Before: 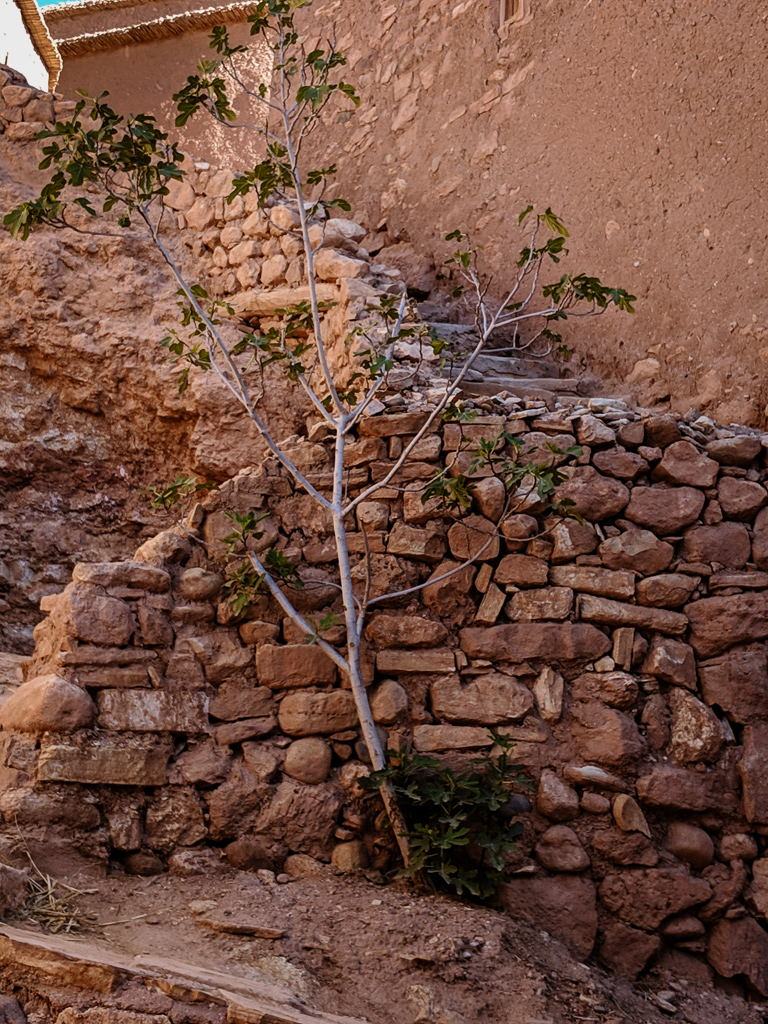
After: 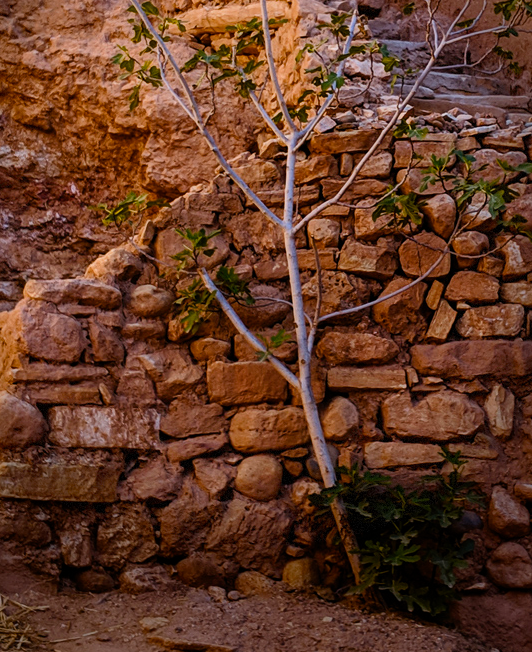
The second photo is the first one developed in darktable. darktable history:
crop: left 6.488%, top 27.668%, right 24.183%, bottom 8.656%
vignetting: fall-off start 68.33%, fall-off radius 30%, saturation 0.042, center (-0.066, -0.311), width/height ratio 0.992, shape 0.85, dithering 8-bit output
color balance rgb: linear chroma grading › global chroma 15%, perceptual saturation grading › global saturation 30%
white balance: emerald 1
